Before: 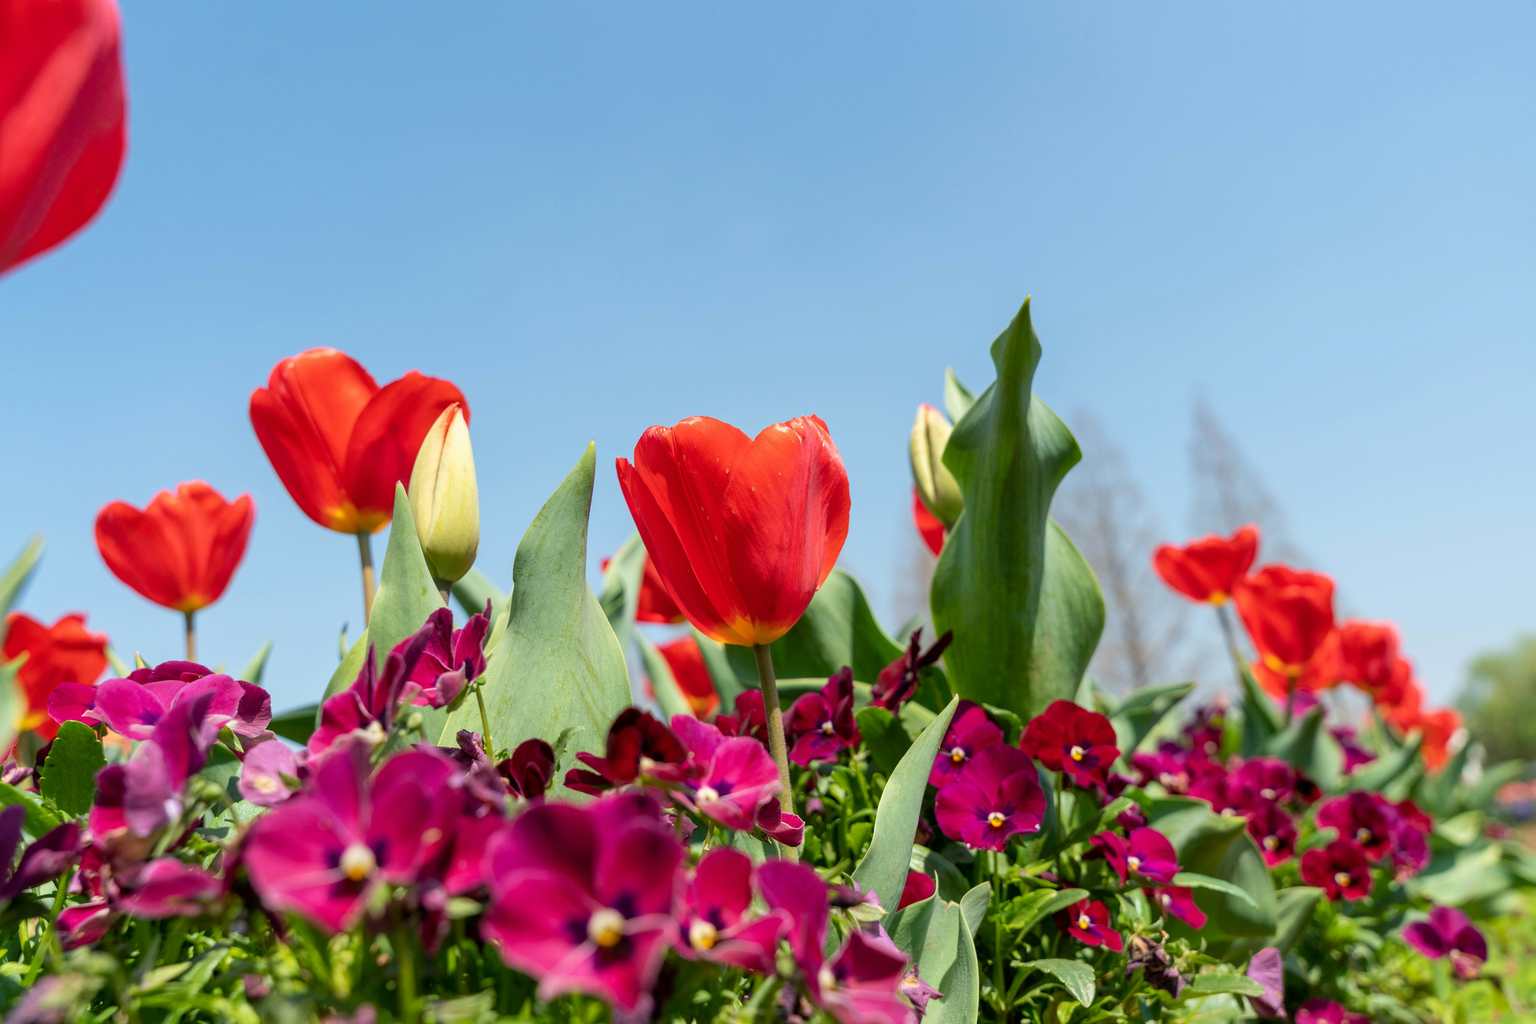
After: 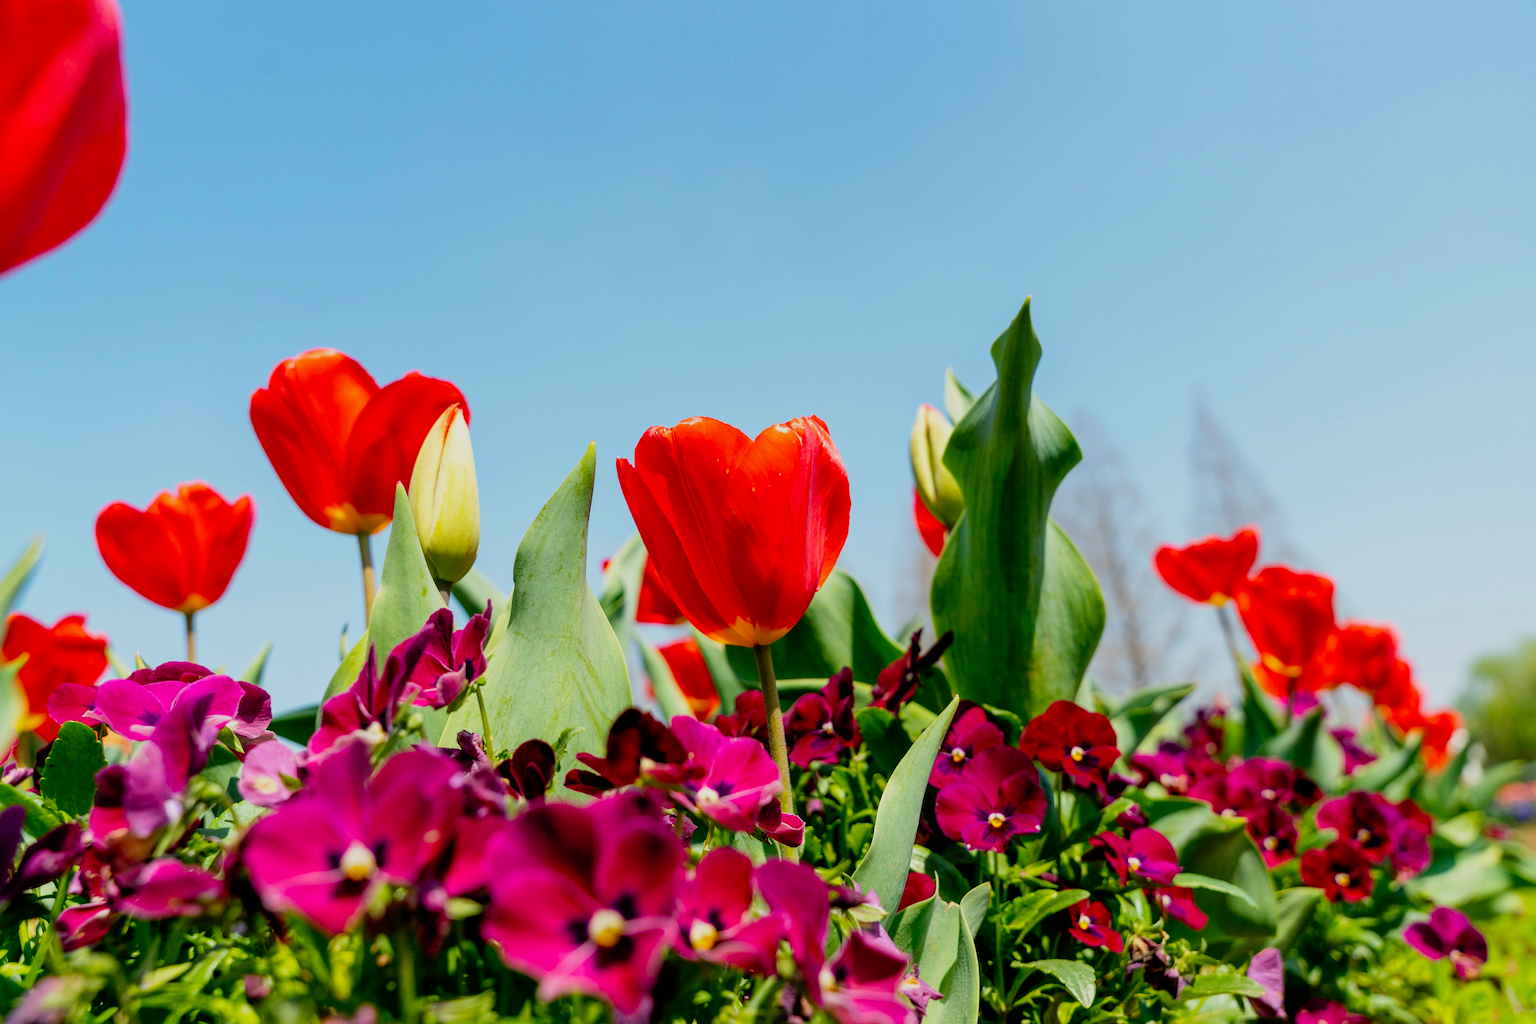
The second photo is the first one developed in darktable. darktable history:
color balance rgb: perceptual saturation grading › global saturation 25.503%
filmic rgb: black relative exposure -11.93 EV, white relative exposure 5.4 EV, hardness 4.5, latitude 49.96%, contrast 1.141, preserve chrominance no, color science v5 (2021), contrast in shadows safe, contrast in highlights safe
